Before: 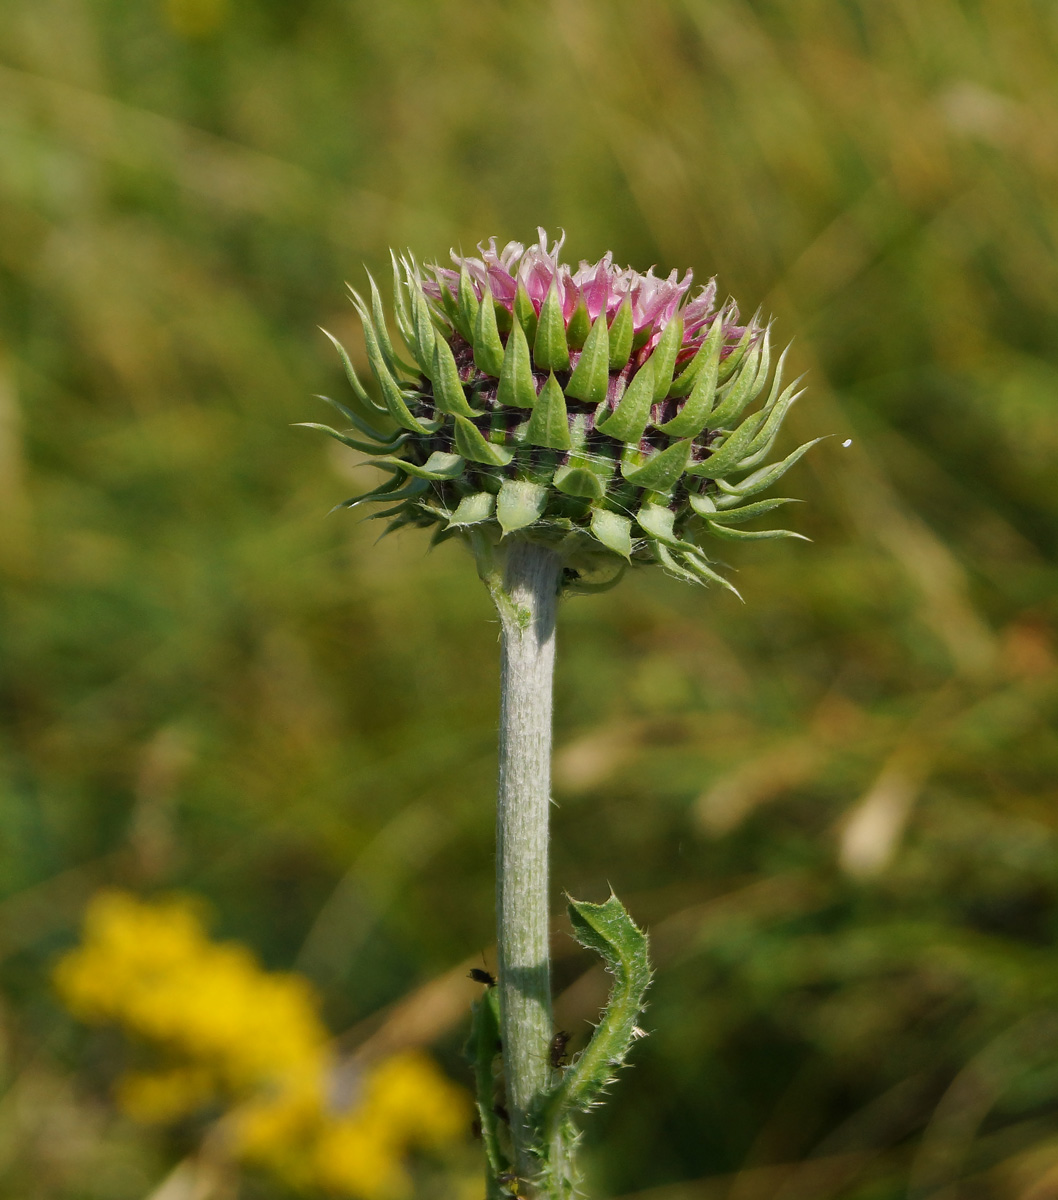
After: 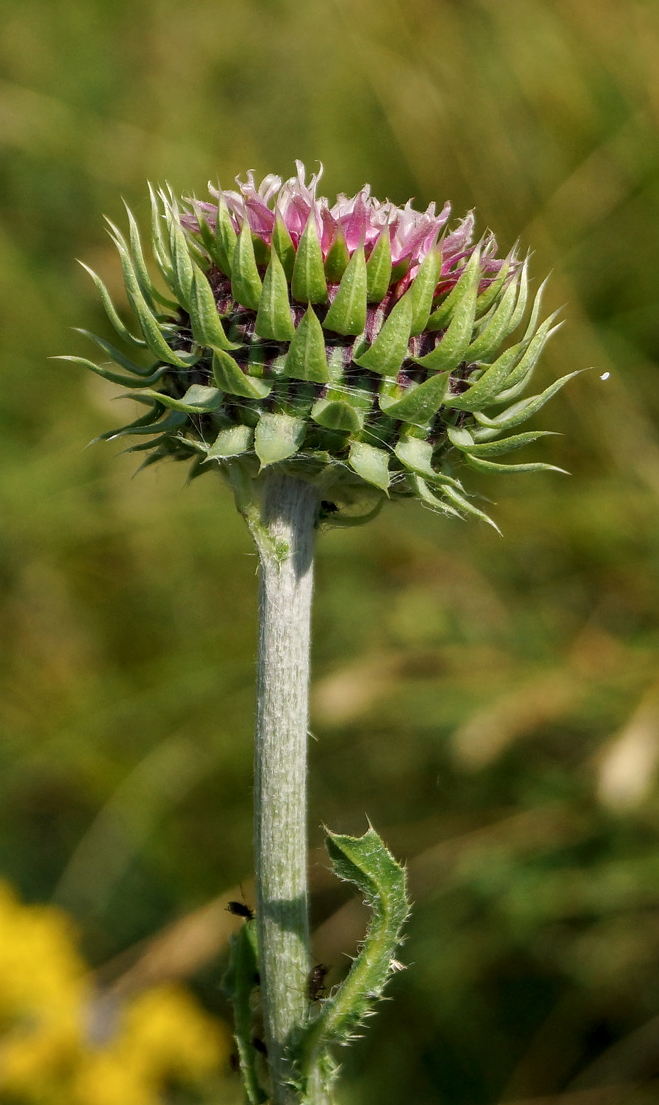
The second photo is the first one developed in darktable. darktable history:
local contrast: detail 130%
crop and rotate: left 22.918%, top 5.629%, right 14.711%, bottom 2.247%
